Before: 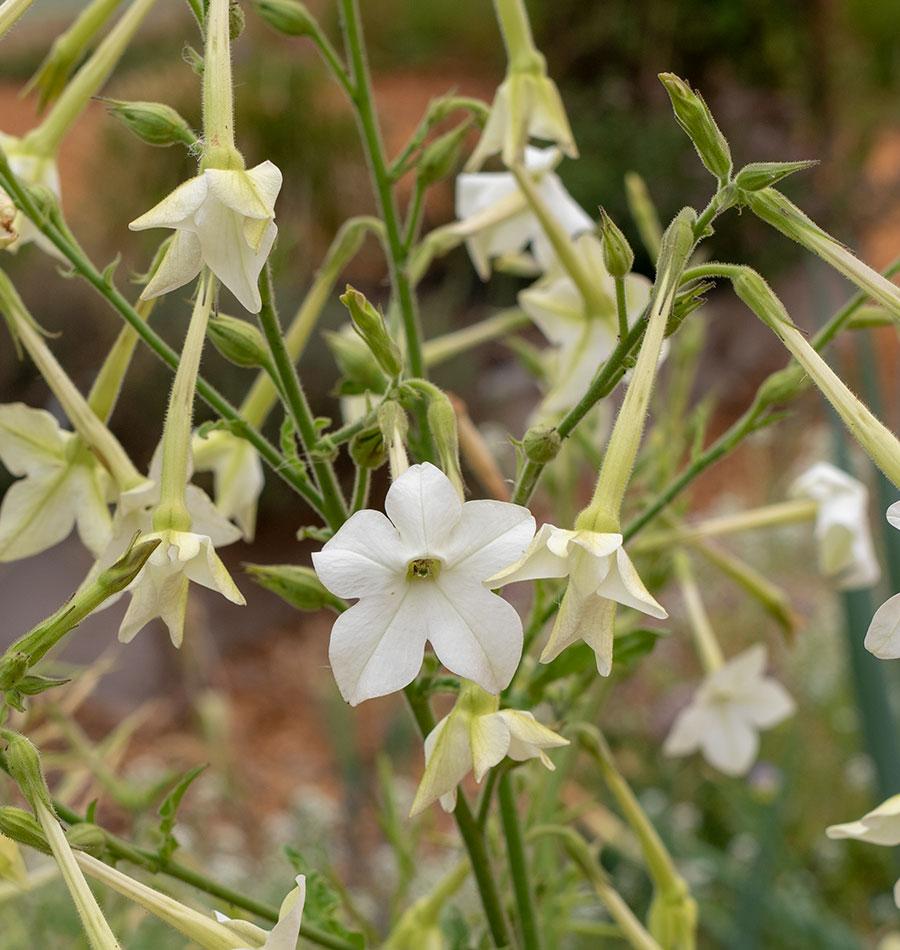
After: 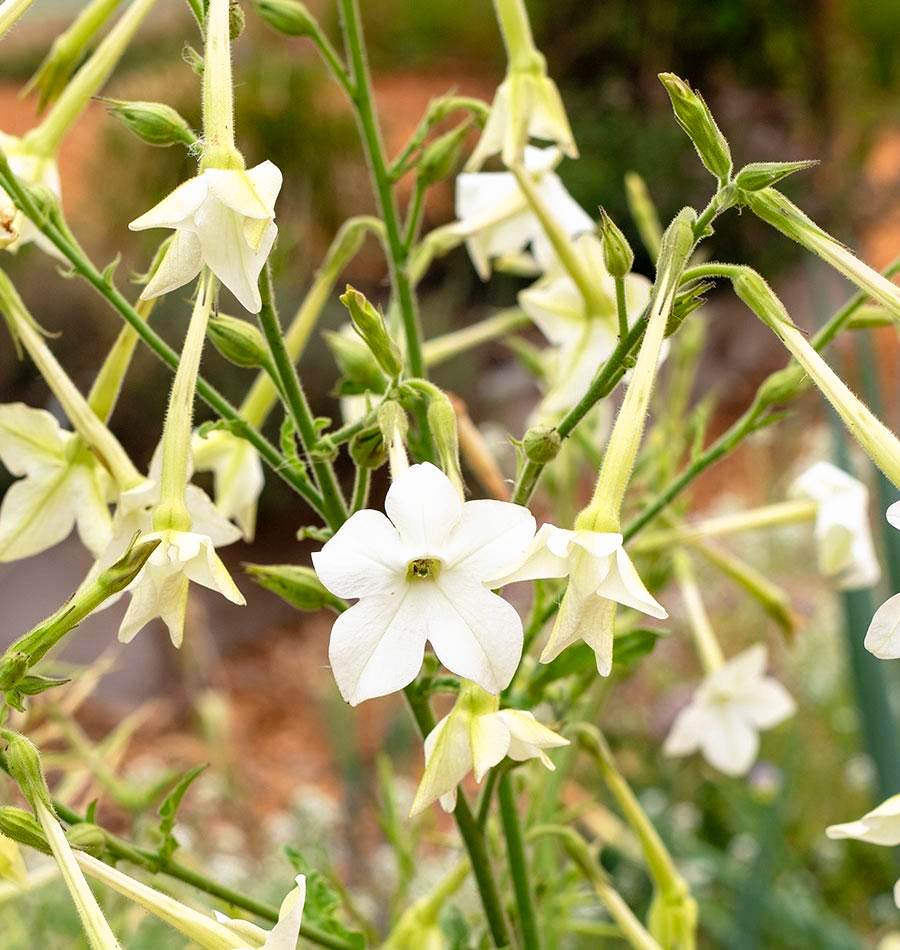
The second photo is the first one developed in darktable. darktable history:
tone curve: curves: ch0 [(0, 0) (0.003, 0.002) (0.011, 0.006) (0.025, 0.014) (0.044, 0.025) (0.069, 0.039) (0.1, 0.056) (0.136, 0.086) (0.177, 0.129) (0.224, 0.183) (0.277, 0.247) (0.335, 0.318) (0.399, 0.395) (0.468, 0.48) (0.543, 0.571) (0.623, 0.668) (0.709, 0.773) (0.801, 0.873) (0.898, 0.978) (1, 1)], preserve colors none
base curve: curves: ch0 [(0, 0) (0.088, 0.125) (0.176, 0.251) (0.354, 0.501) (0.613, 0.749) (1, 0.877)], preserve colors none
